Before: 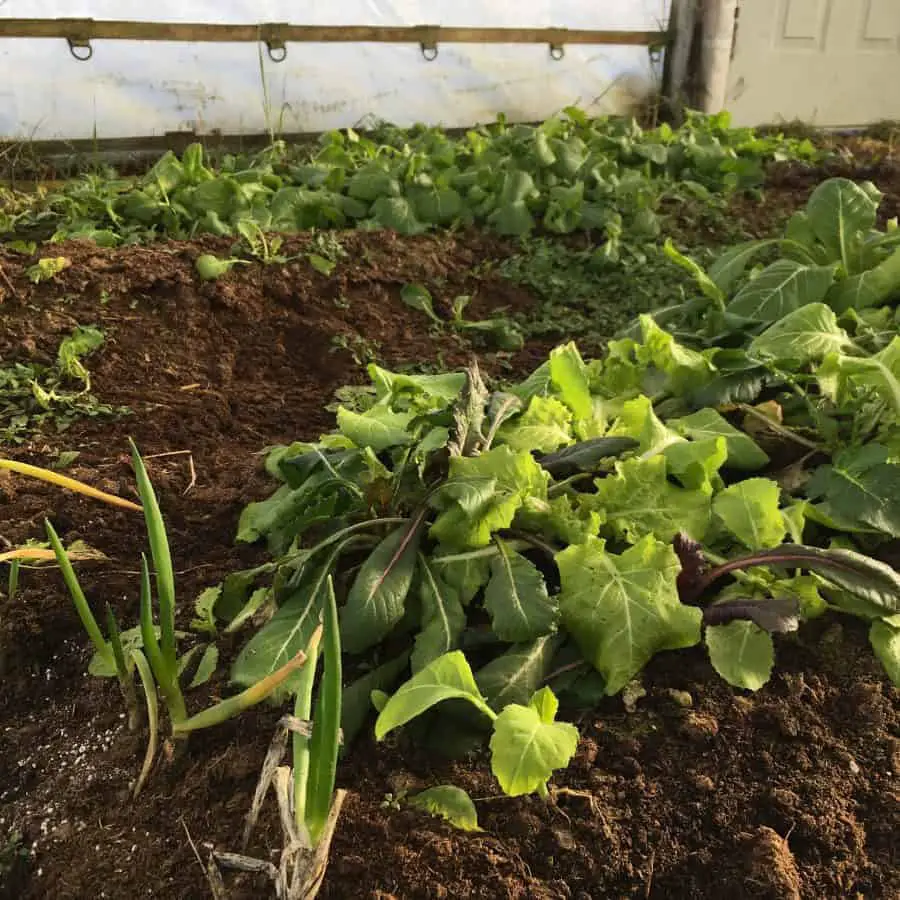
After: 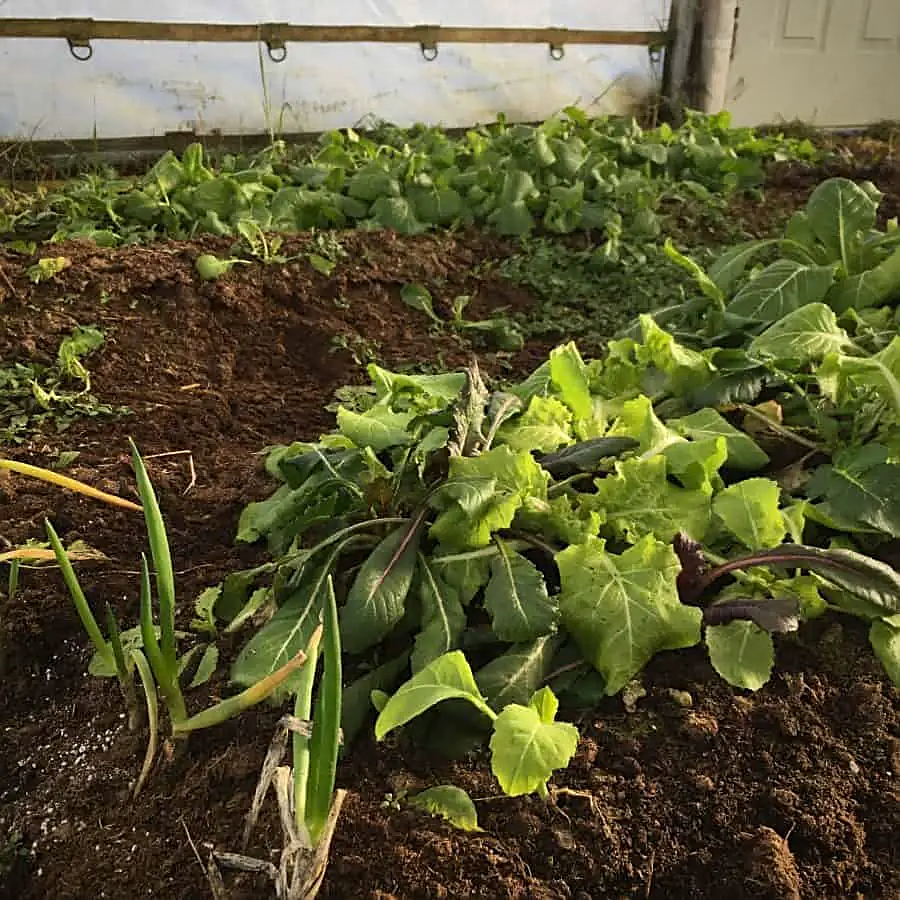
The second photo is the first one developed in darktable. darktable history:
sharpen: on, module defaults
vignetting: brightness -0.384, saturation 0.015, automatic ratio true
